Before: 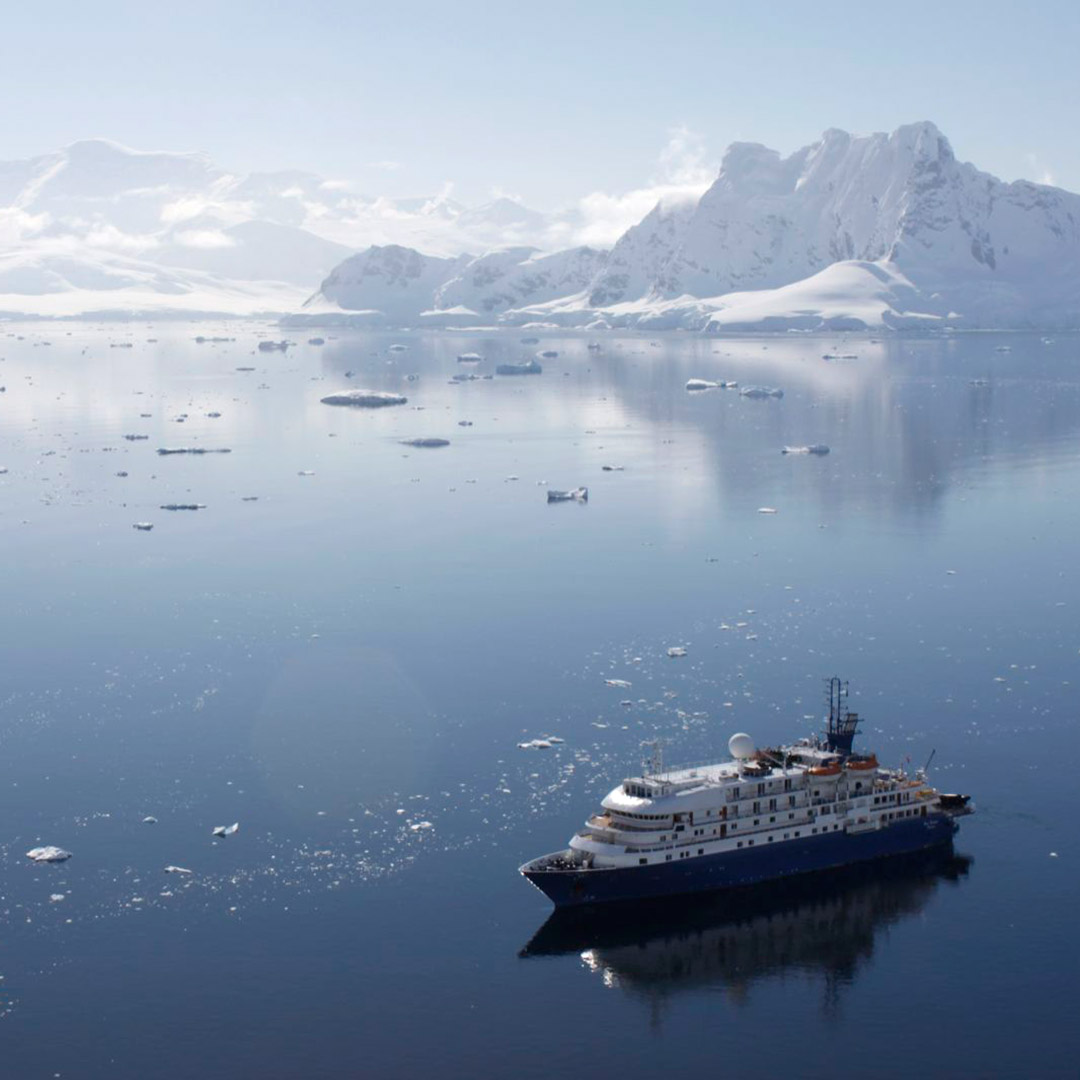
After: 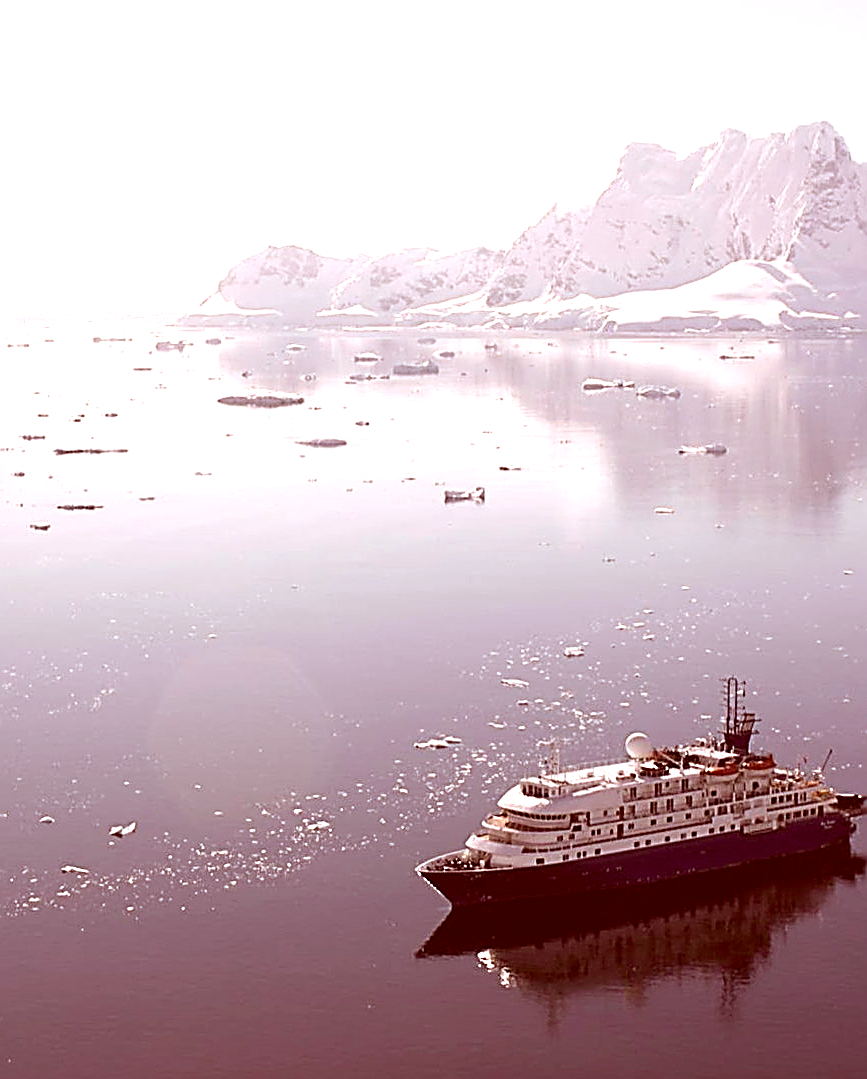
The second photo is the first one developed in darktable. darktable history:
sharpen: amount 1.999
exposure: black level correction 0, exposure 0.891 EV, compensate exposure bias true, compensate highlight preservation false
crop and rotate: left 9.542%, right 10.172%
color correction: highlights a* 9.34, highlights b* 9.01, shadows a* 39.46, shadows b* 39.56, saturation 0.805
